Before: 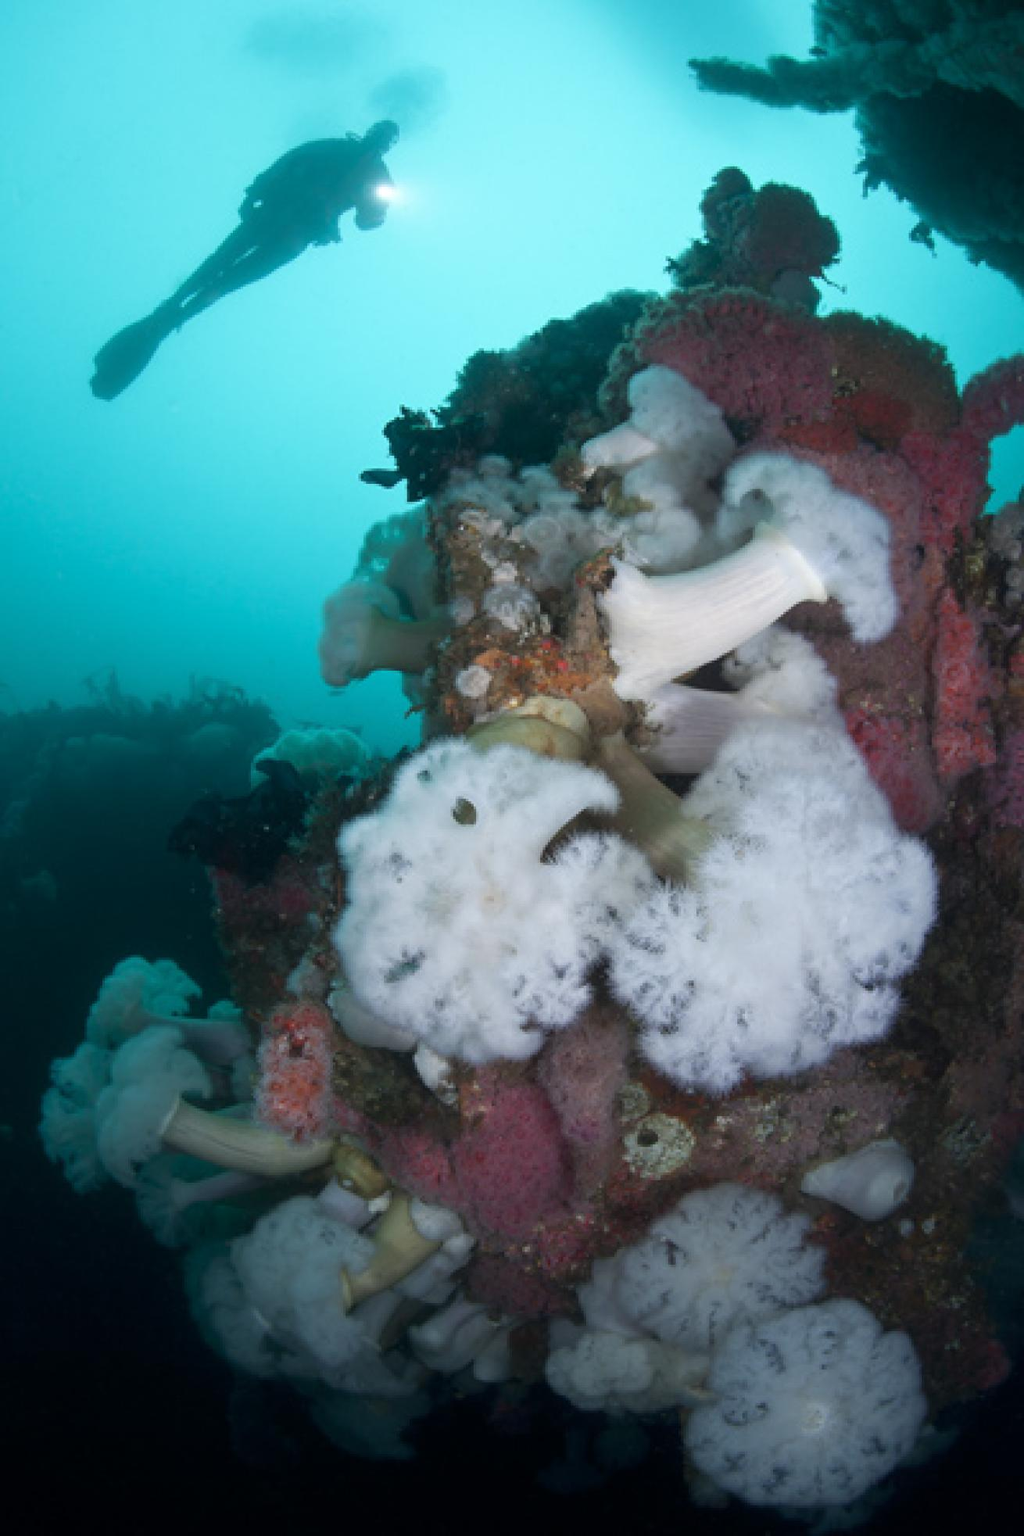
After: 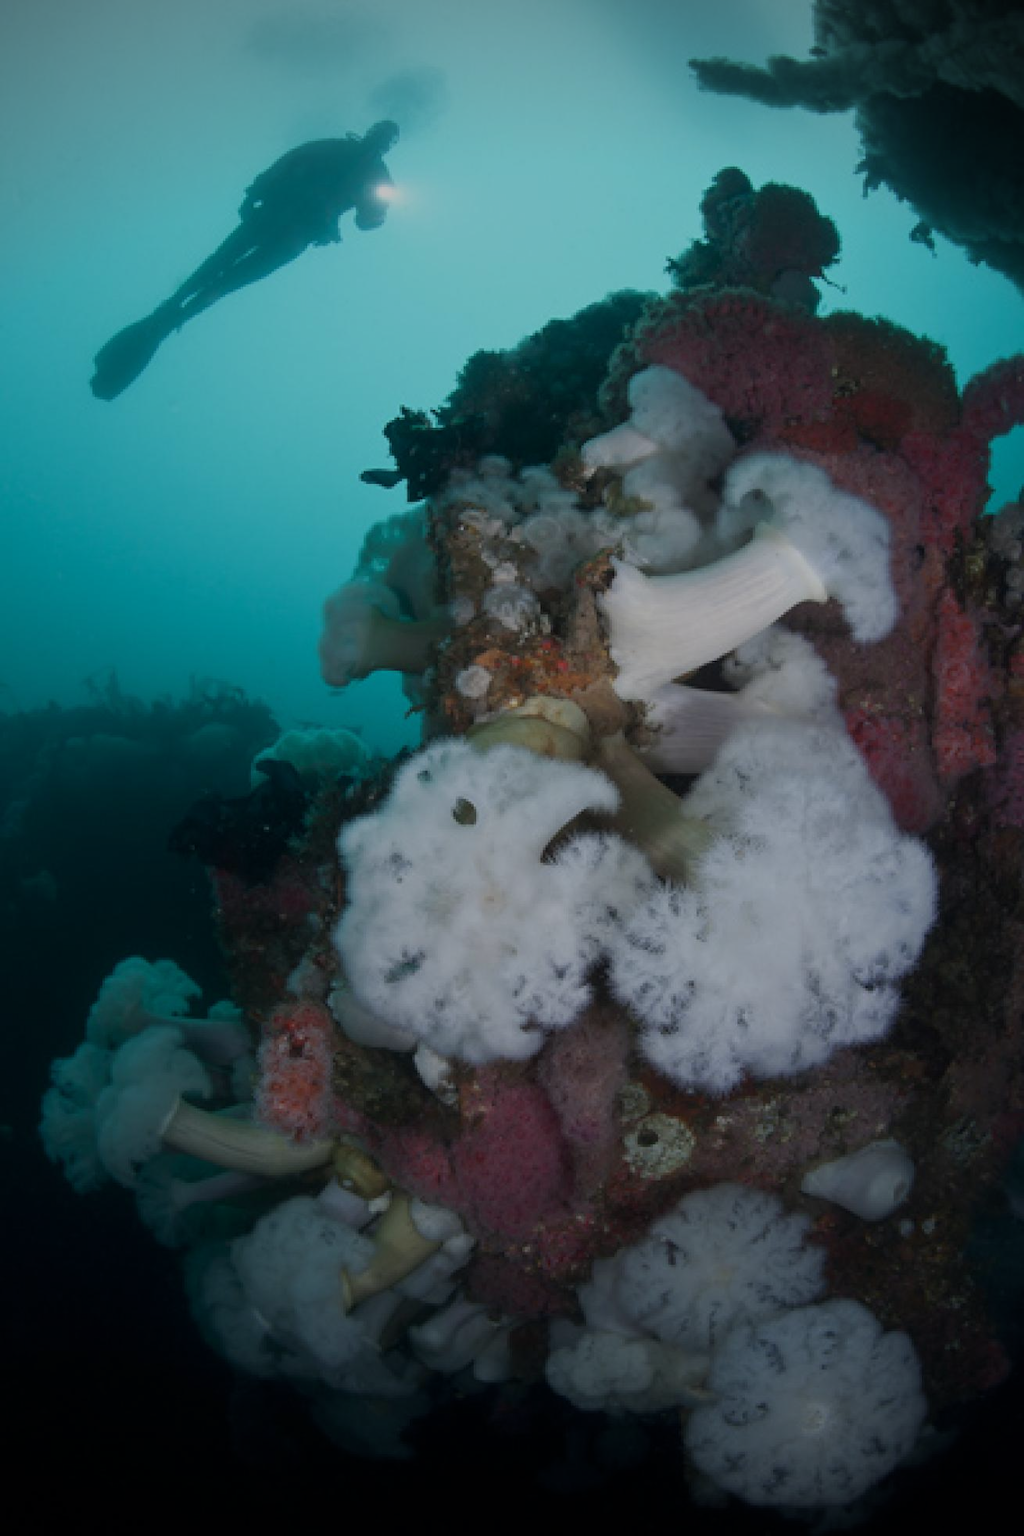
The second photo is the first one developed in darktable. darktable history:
vignetting: fall-off start 97.19%, width/height ratio 1.183
exposure: exposure -0.941 EV, compensate highlight preservation false
